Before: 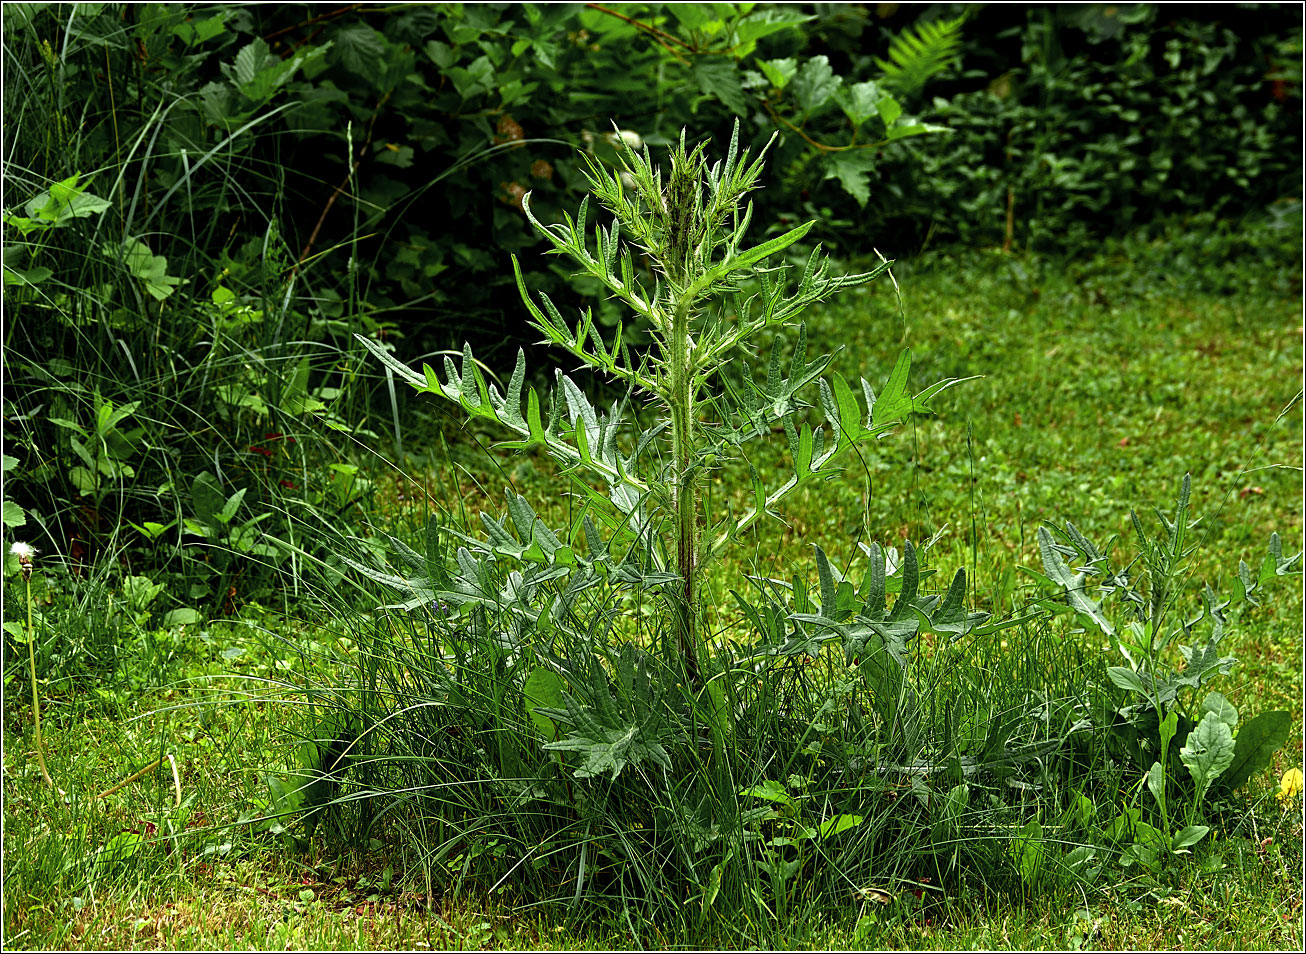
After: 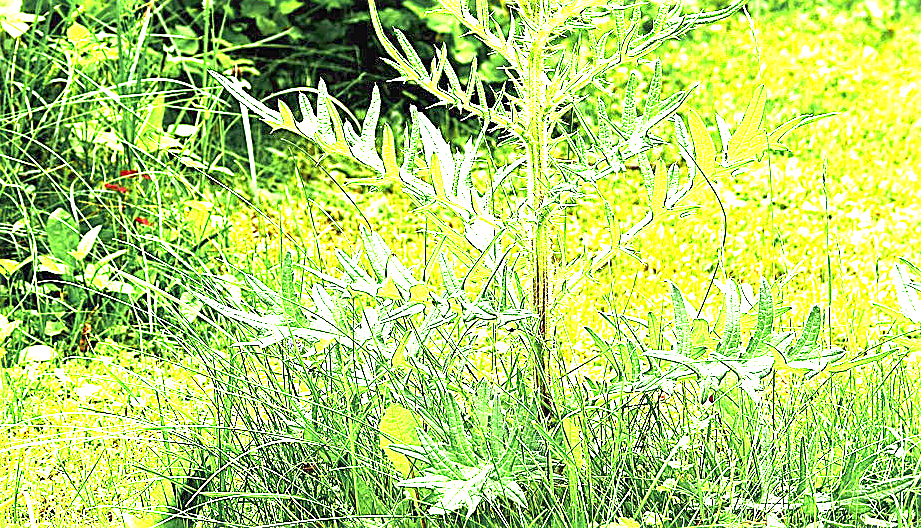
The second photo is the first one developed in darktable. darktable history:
exposure: black level correction 0, exposure 4 EV, compensate exposure bias true, compensate highlight preservation false
crop: left 11.123%, top 27.61%, right 18.3%, bottom 17.034%
sharpen: on, module defaults
